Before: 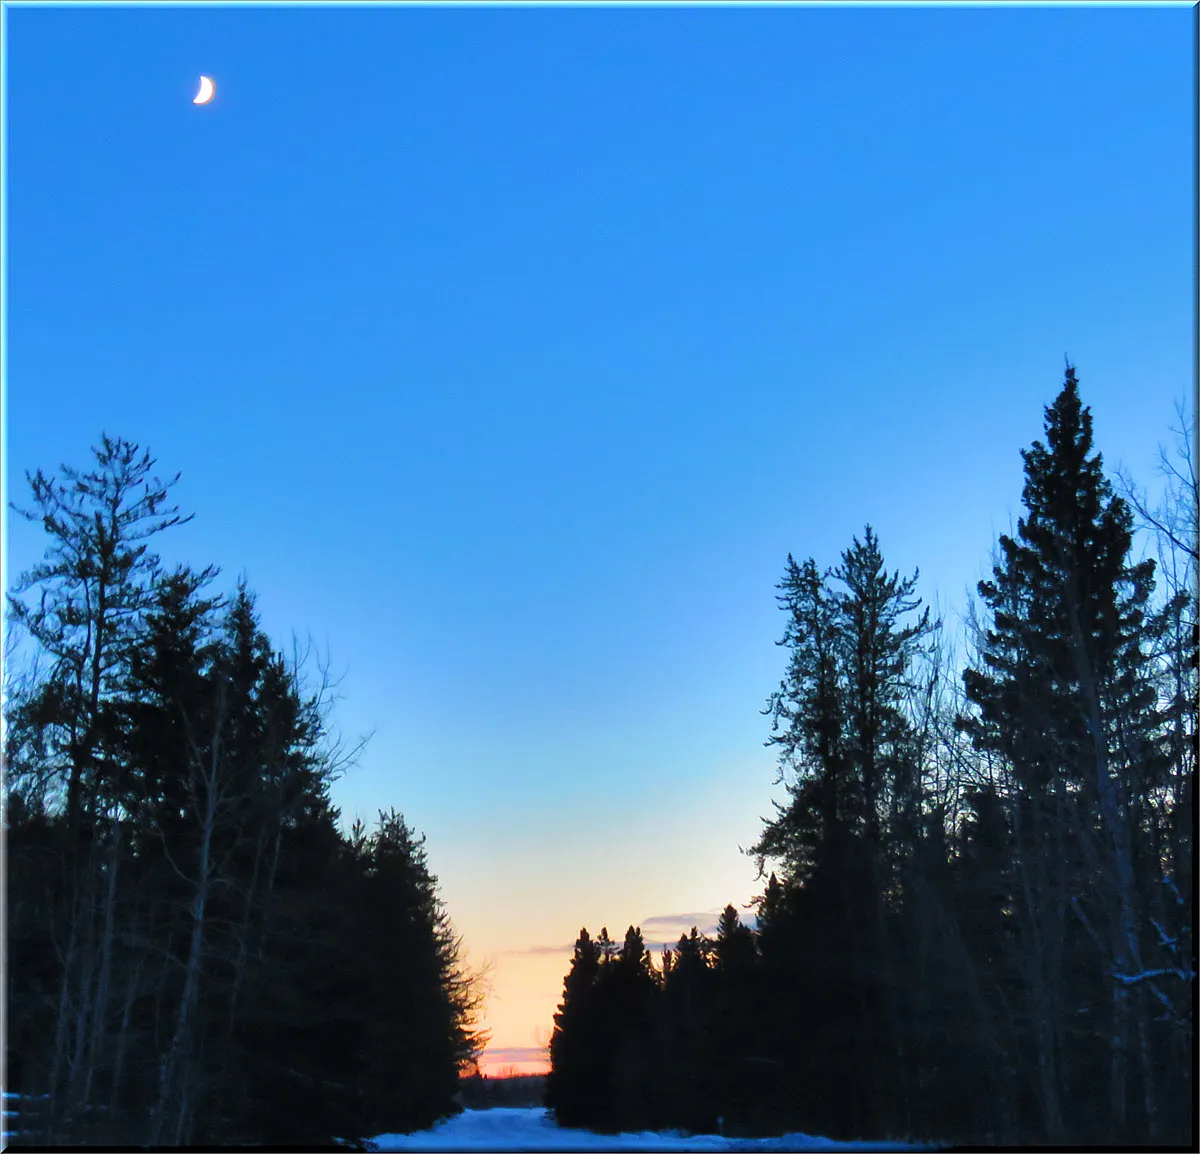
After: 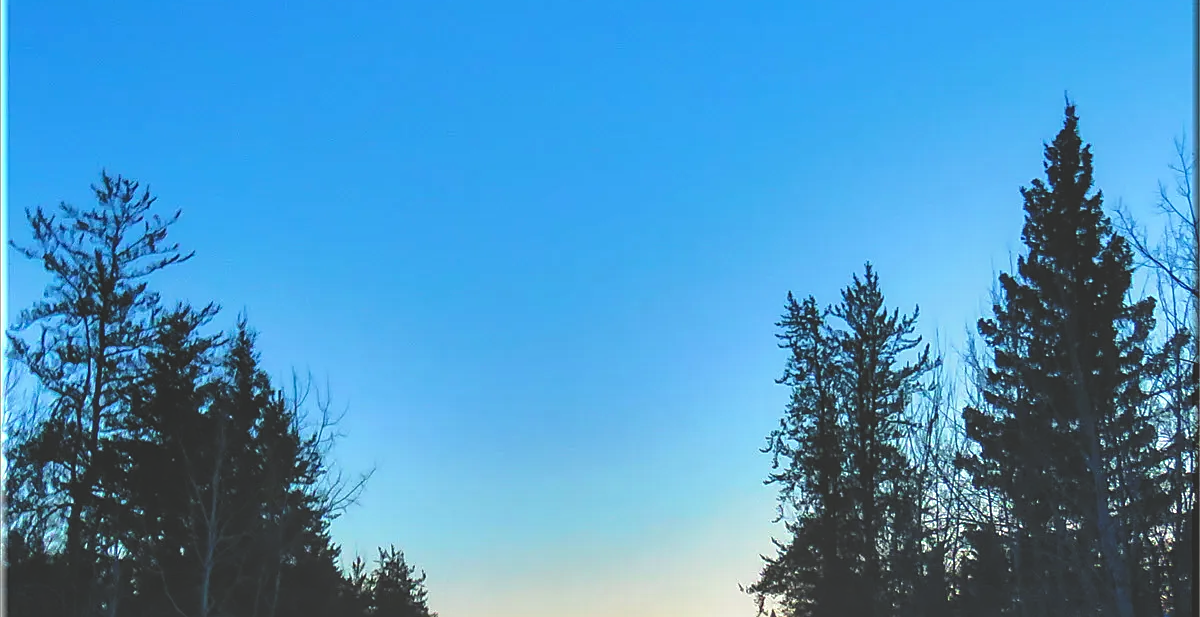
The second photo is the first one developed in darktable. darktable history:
local contrast: on, module defaults
crop and rotate: top 22.709%, bottom 23.78%
sharpen: on, module defaults
exposure: black level correction -0.027, compensate highlight preservation false
color calibration: output R [0.946, 0.065, -0.013, 0], output G [-0.246, 1.264, -0.017, 0], output B [0.046, -0.098, 1.05, 0], x 0.342, y 0.355, temperature 5151.66 K
